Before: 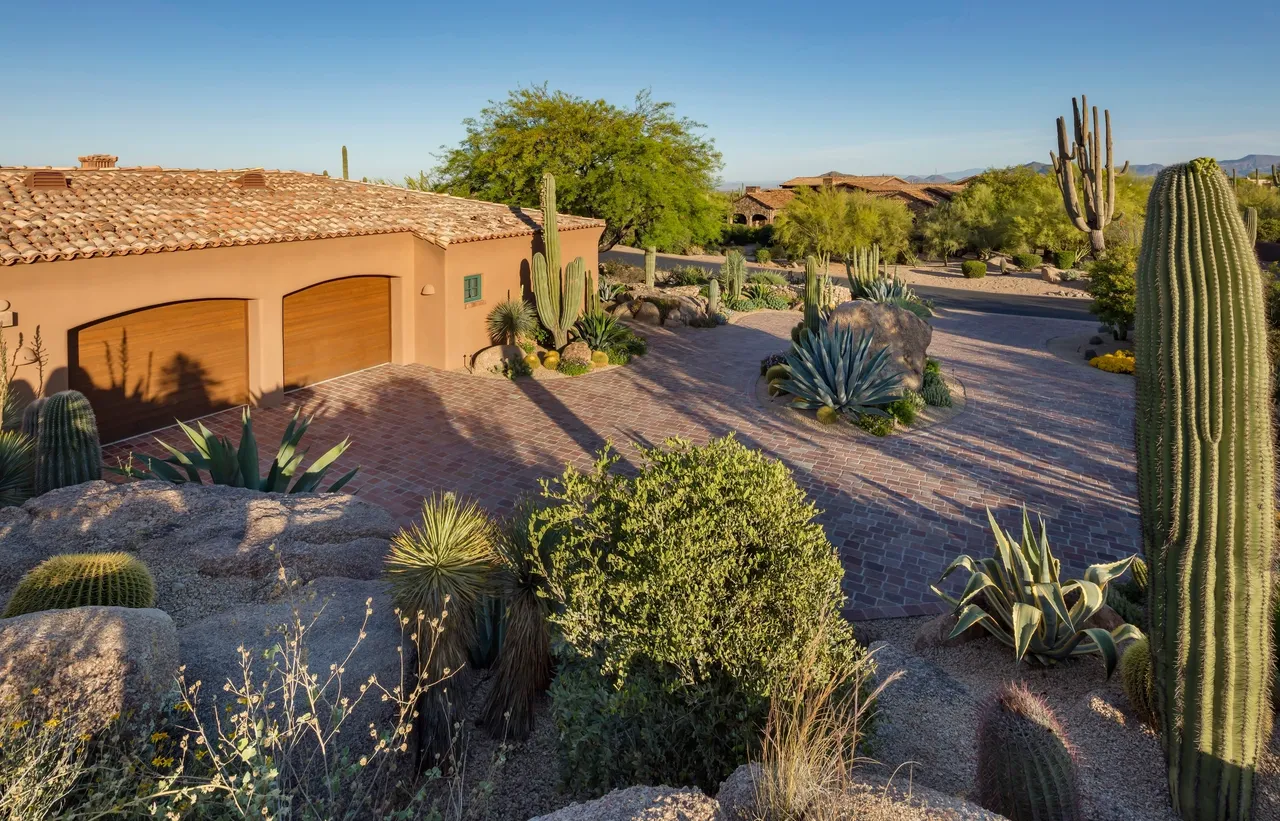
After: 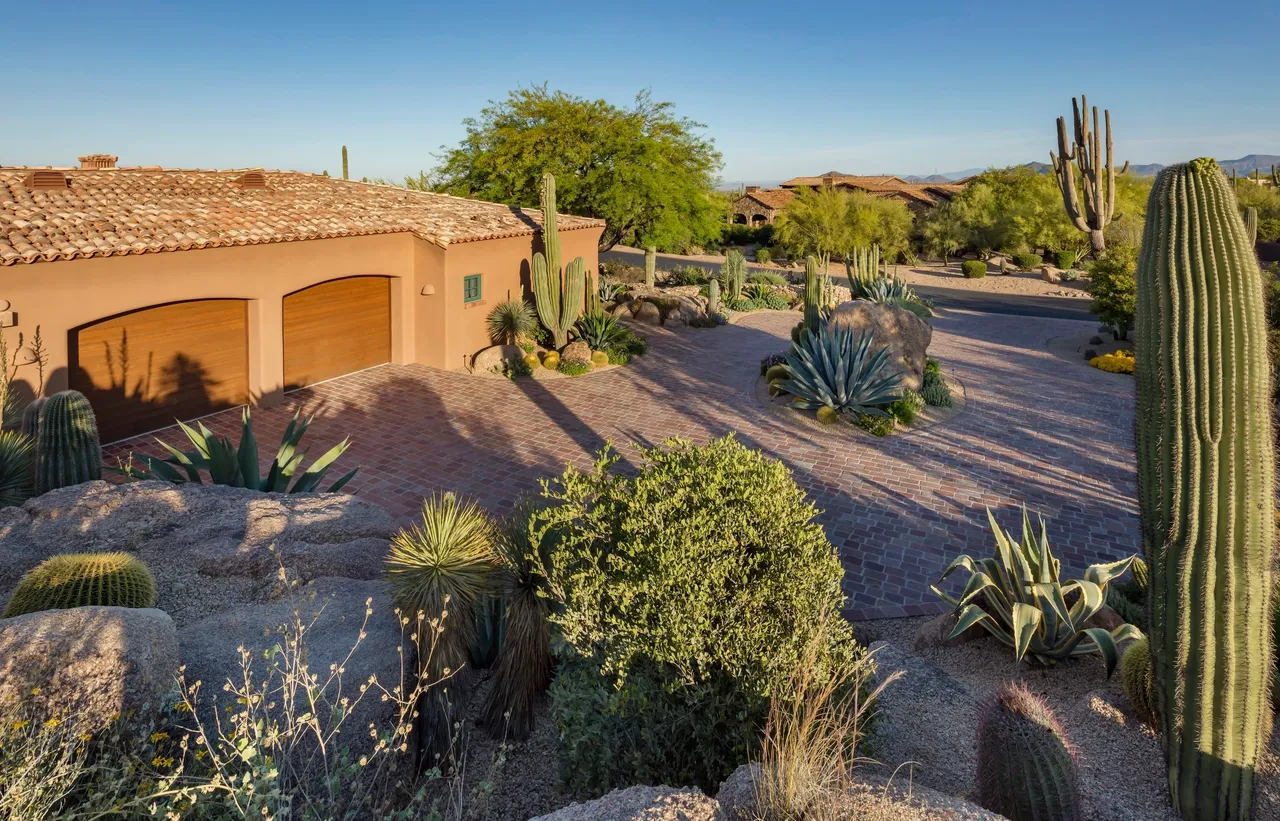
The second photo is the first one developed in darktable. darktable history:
shadows and highlights: radius 128.37, shadows 30.33, highlights -30.66, low approximation 0.01, soften with gaussian
